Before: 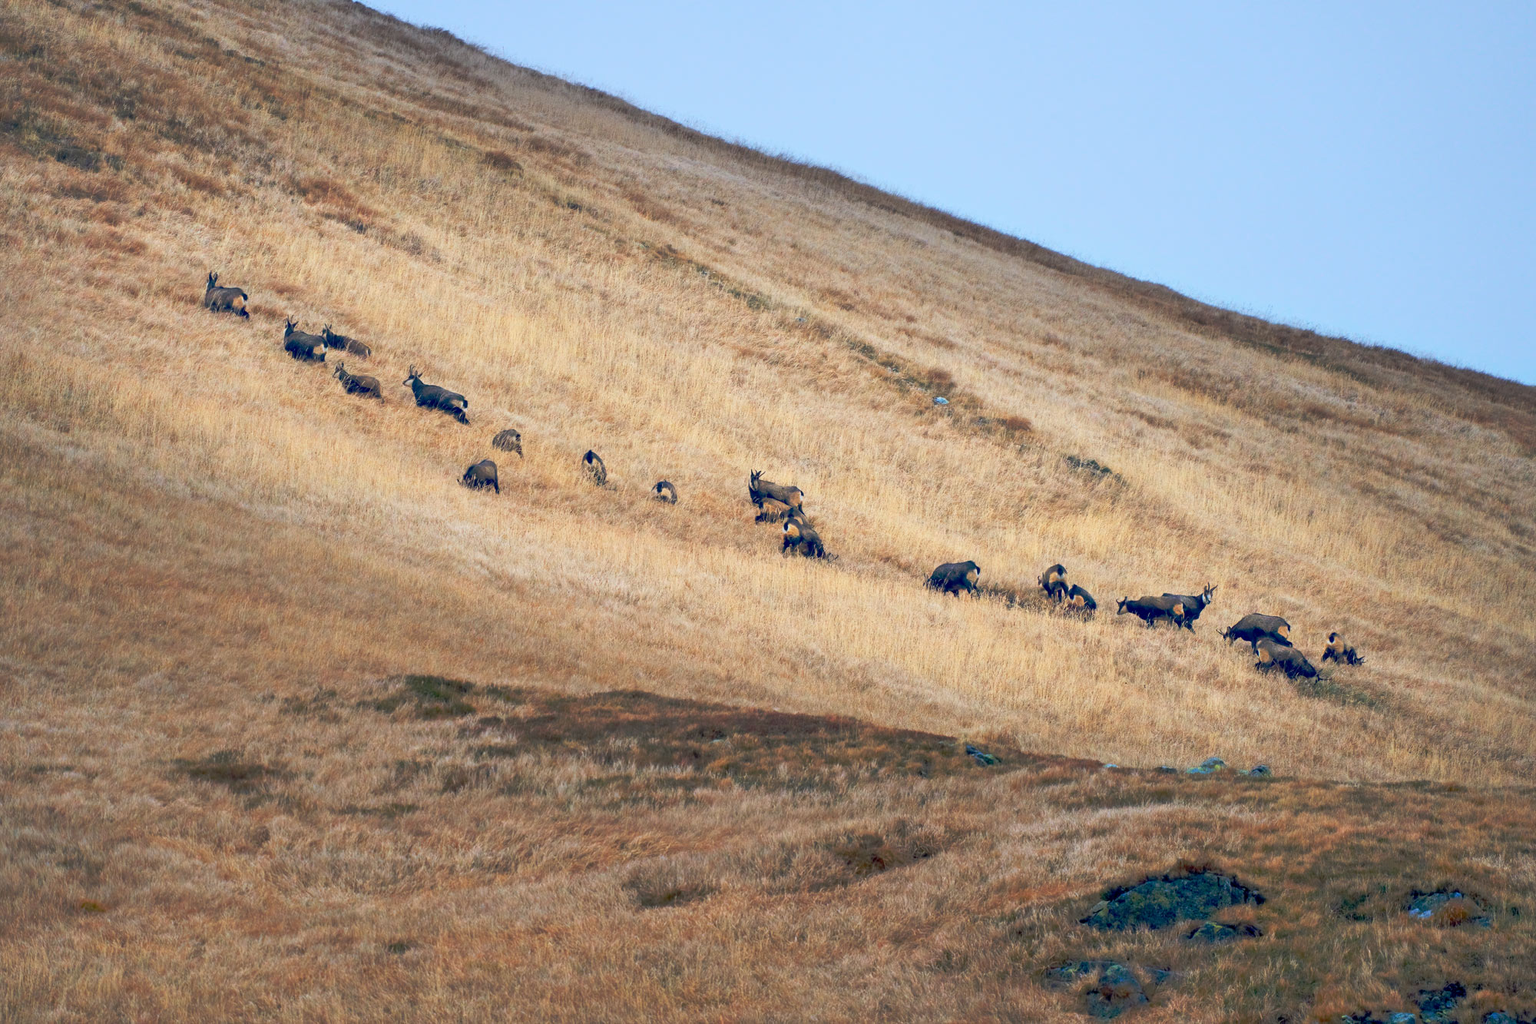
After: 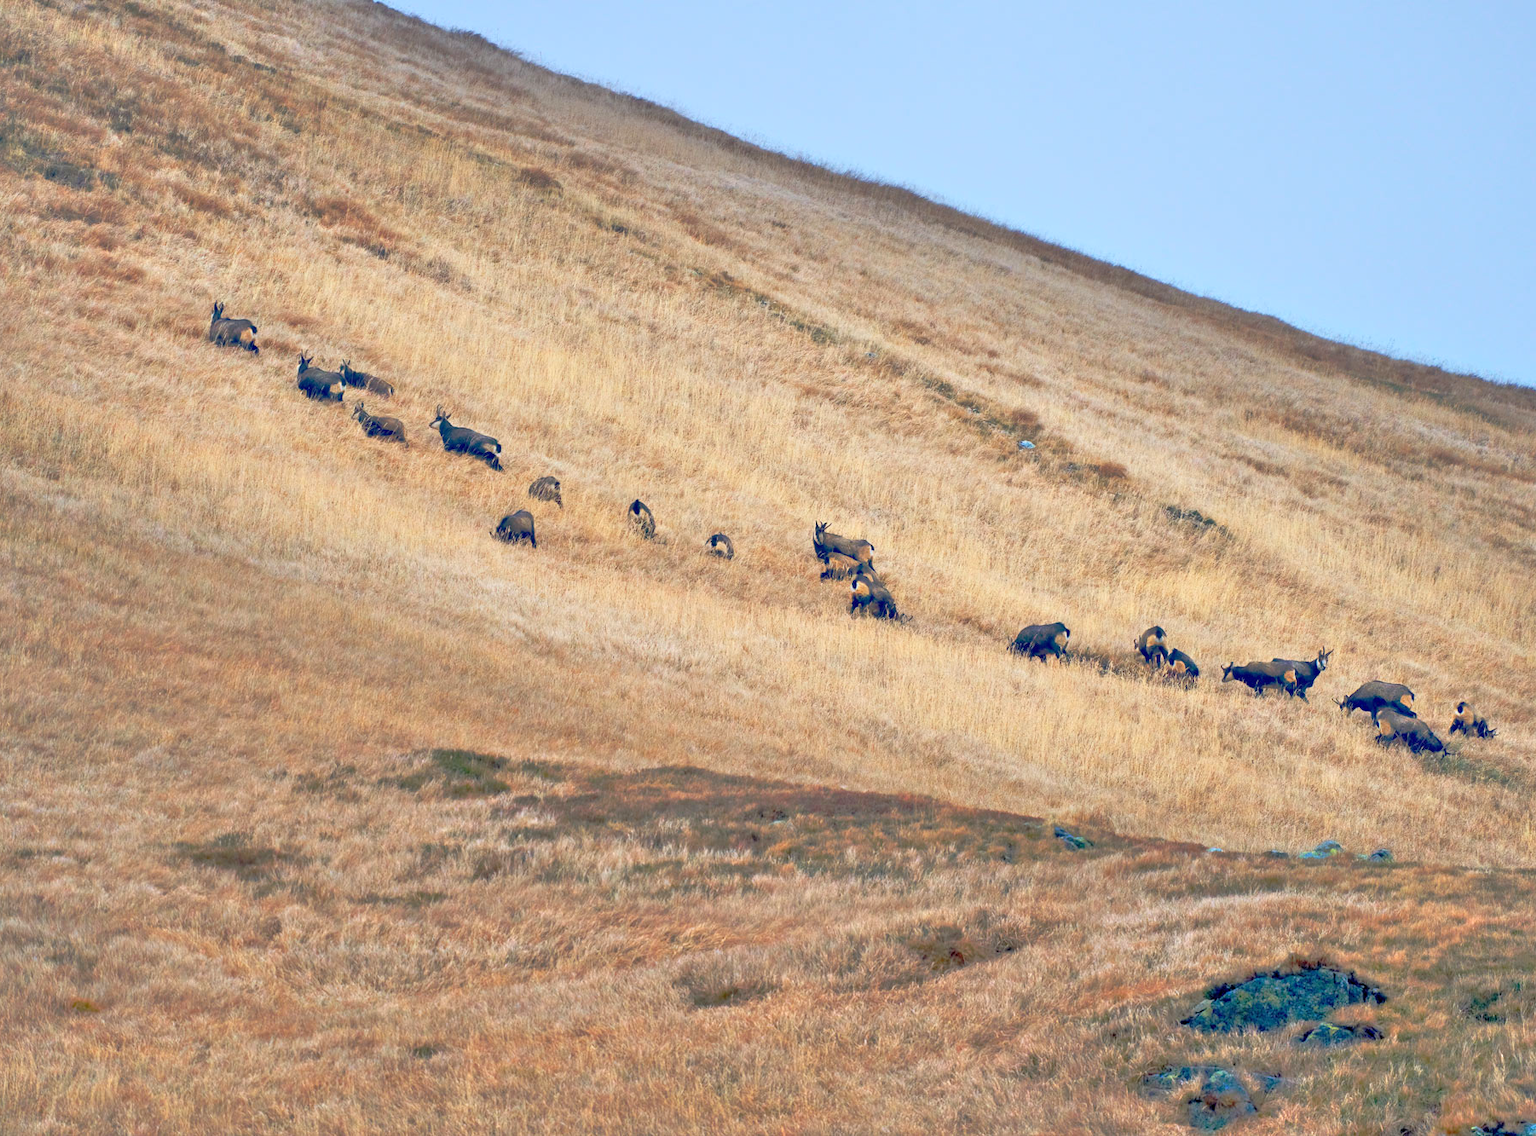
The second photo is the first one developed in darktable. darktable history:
crop and rotate: left 1.088%, right 8.807%
tone equalizer: -7 EV 0.15 EV, -6 EV 0.6 EV, -5 EV 1.15 EV, -4 EV 1.33 EV, -3 EV 1.15 EV, -2 EV 0.6 EV, -1 EV 0.15 EV, mask exposure compensation -0.5 EV
